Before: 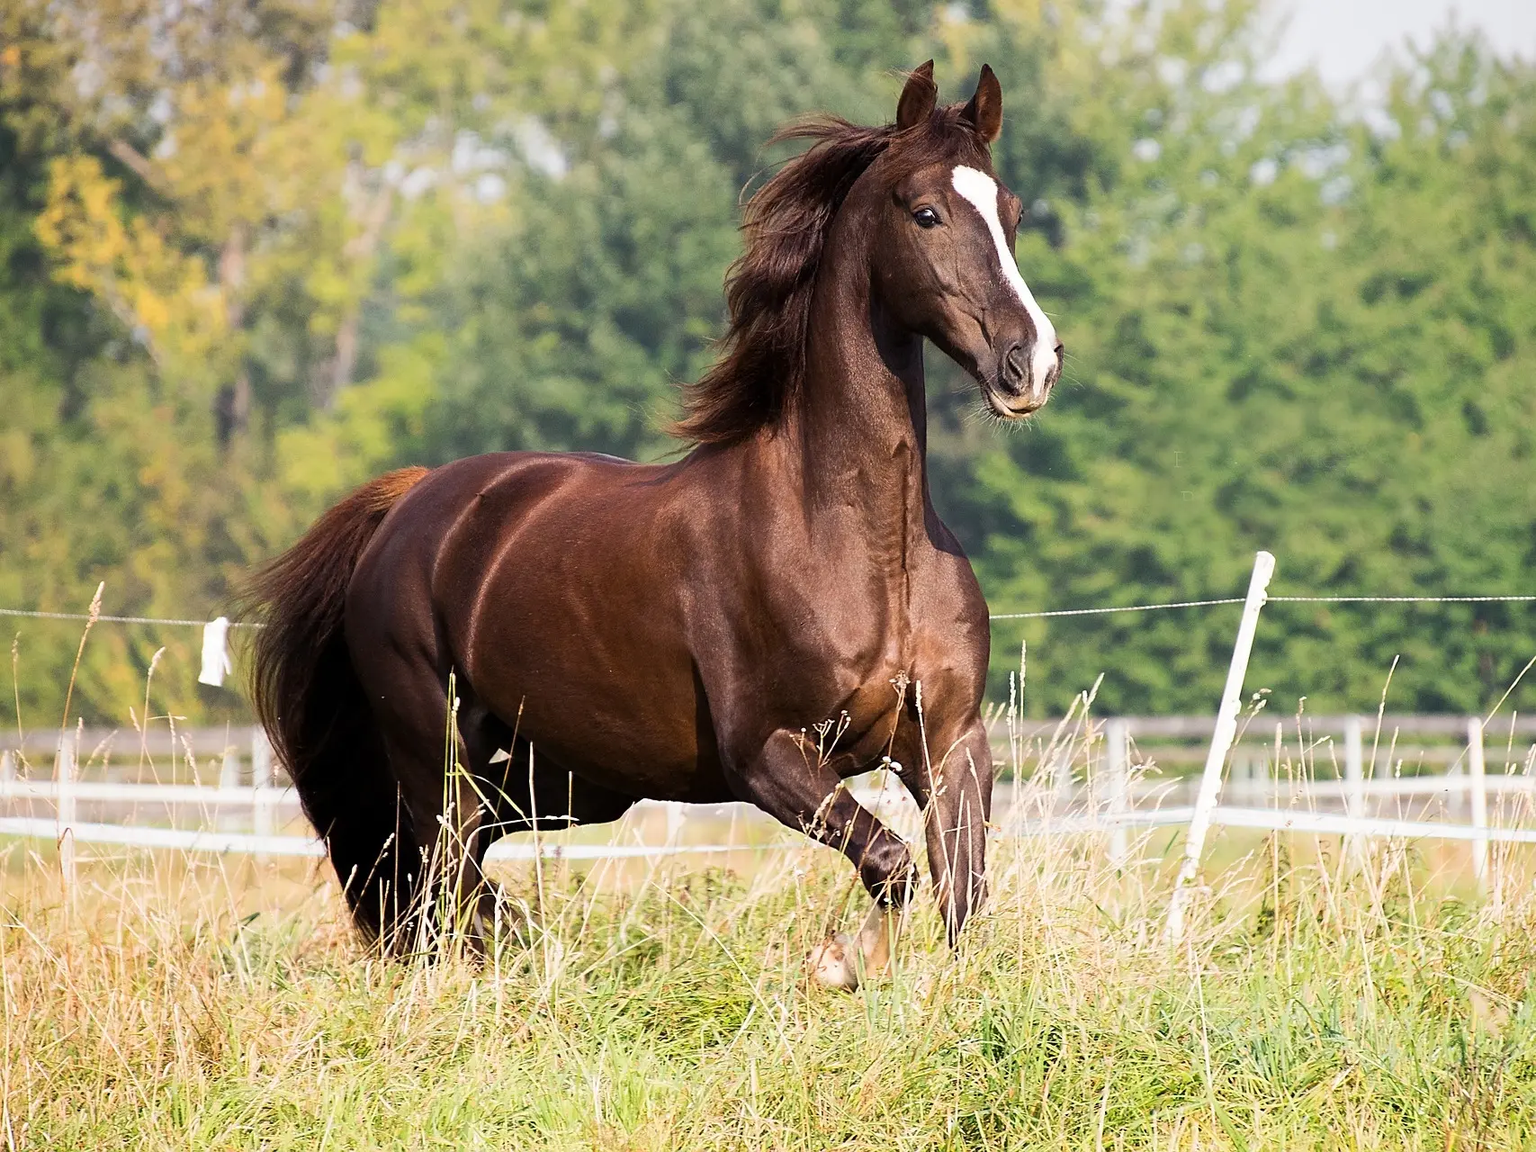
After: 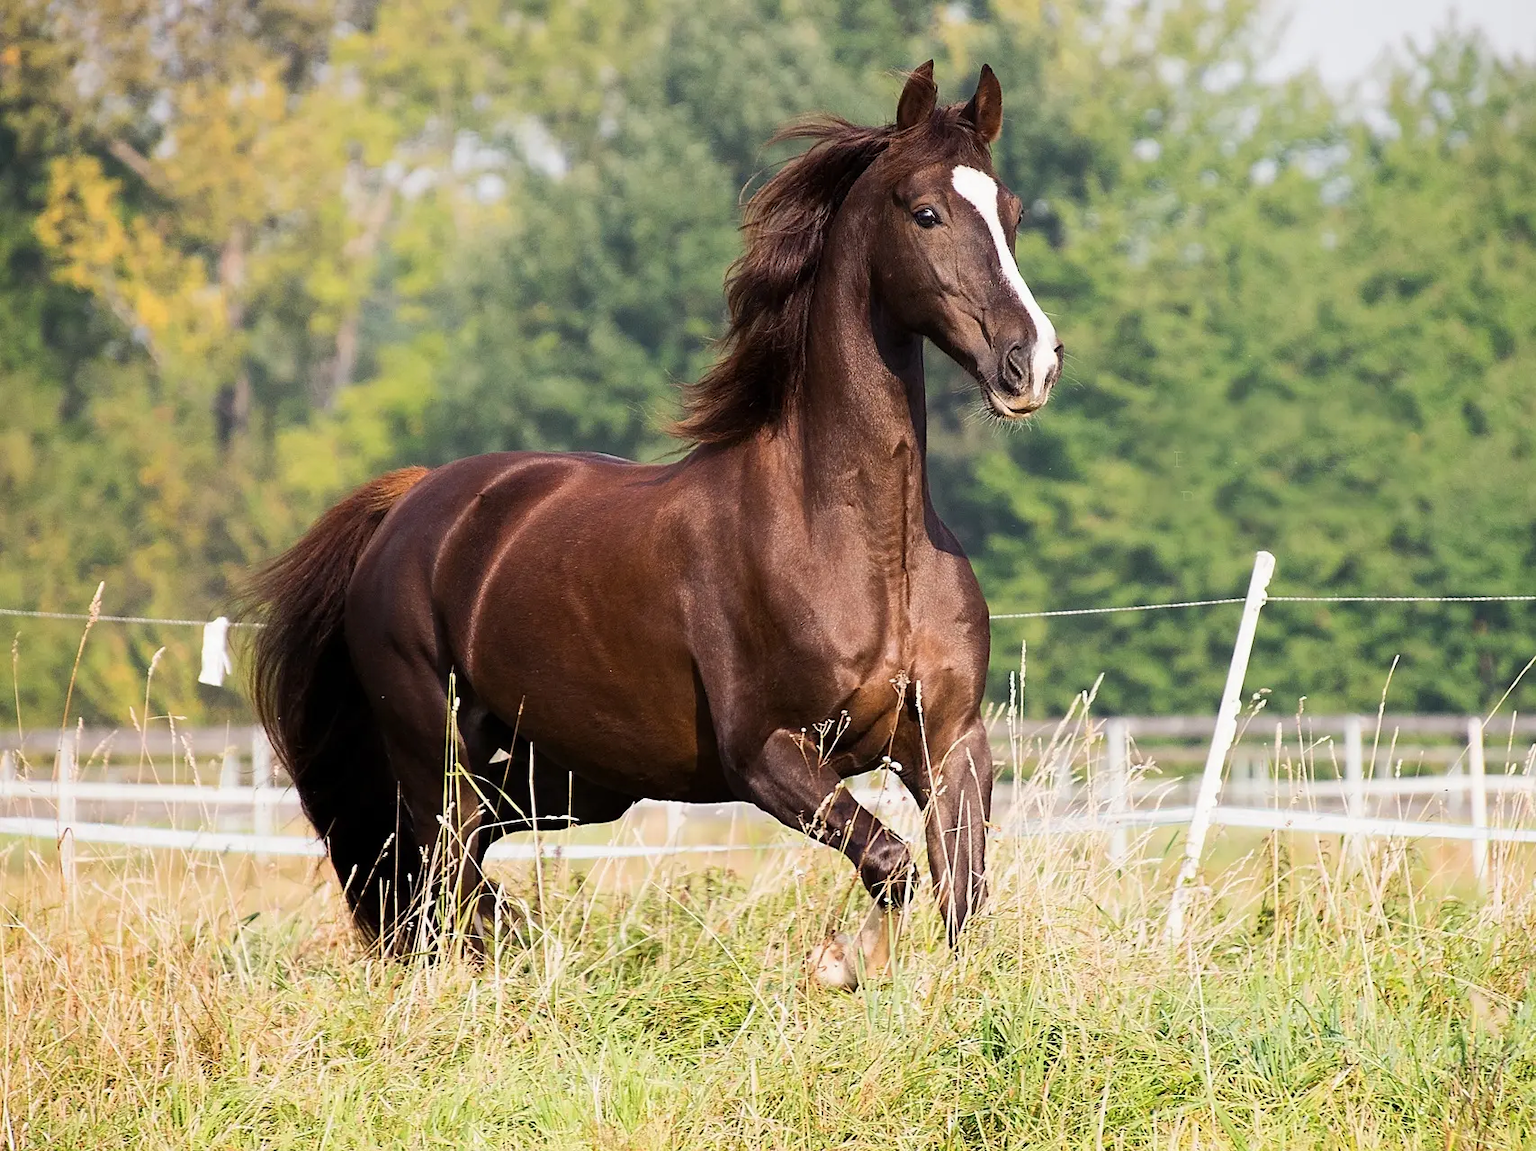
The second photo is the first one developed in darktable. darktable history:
exposure: exposure -0.045 EV, compensate highlight preservation false
